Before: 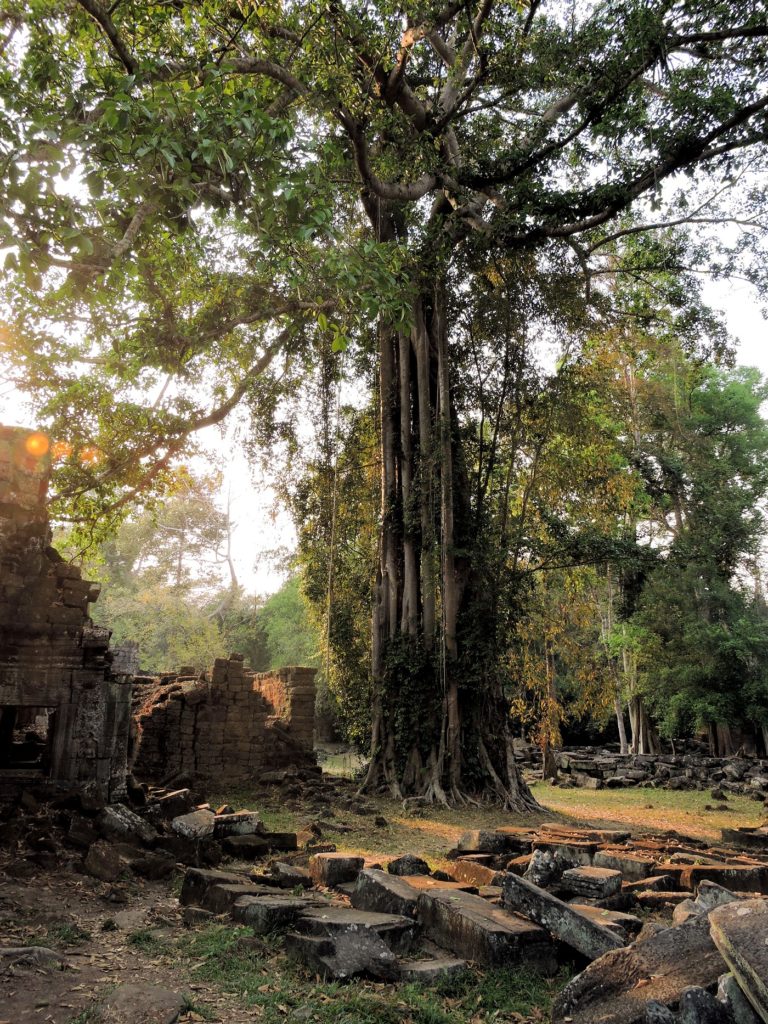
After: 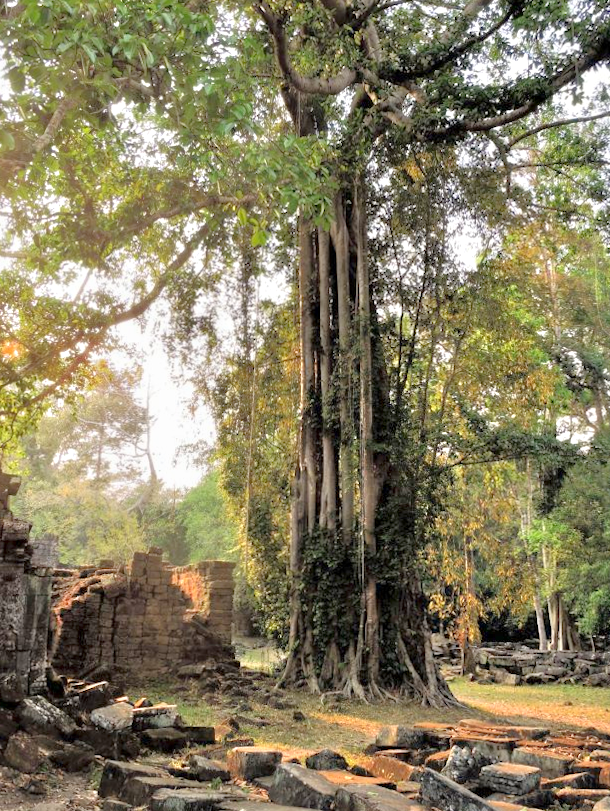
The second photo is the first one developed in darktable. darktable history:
tone equalizer: -8 EV 2 EV, -7 EV 2 EV, -6 EV 2 EV, -5 EV 2 EV, -4 EV 2 EV, -3 EV 1.5 EV, -2 EV 1 EV, -1 EV 0.5 EV
rotate and perspective: rotation 0.192°, lens shift (horizontal) -0.015, crop left 0.005, crop right 0.996, crop top 0.006, crop bottom 0.99
crop and rotate: left 10.071%, top 10.071%, right 10.02%, bottom 10.02%
